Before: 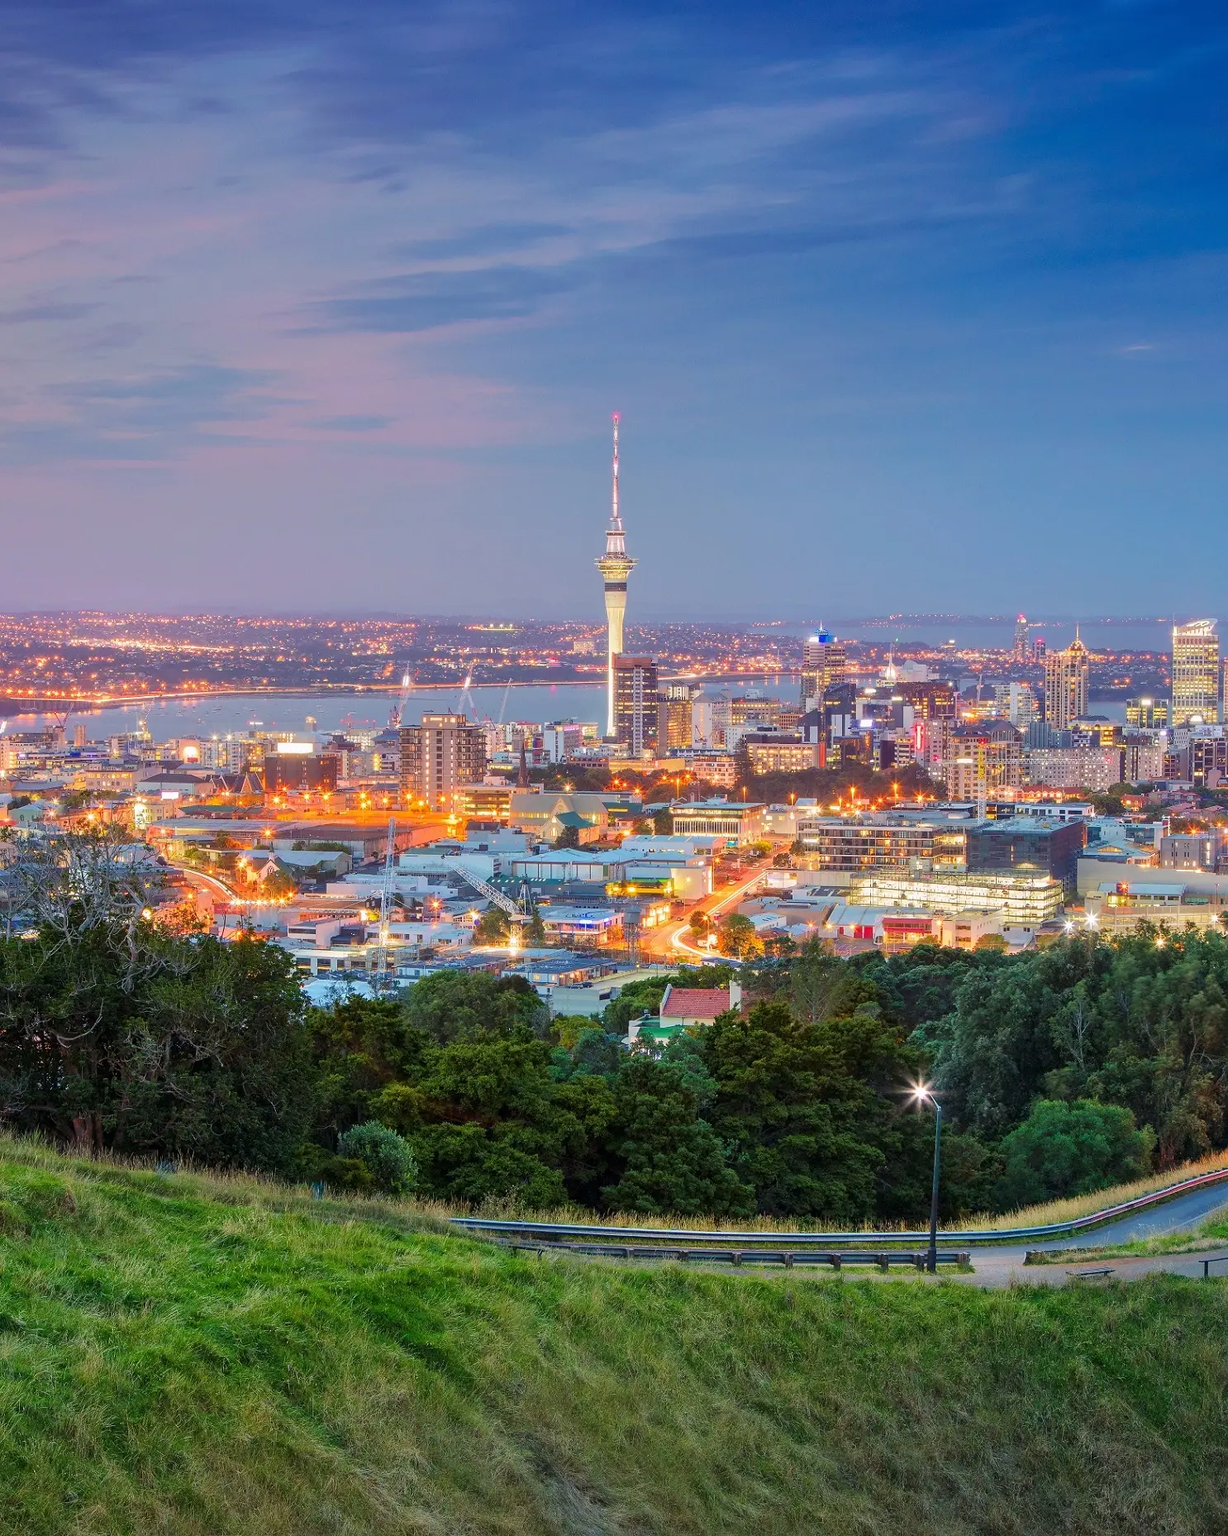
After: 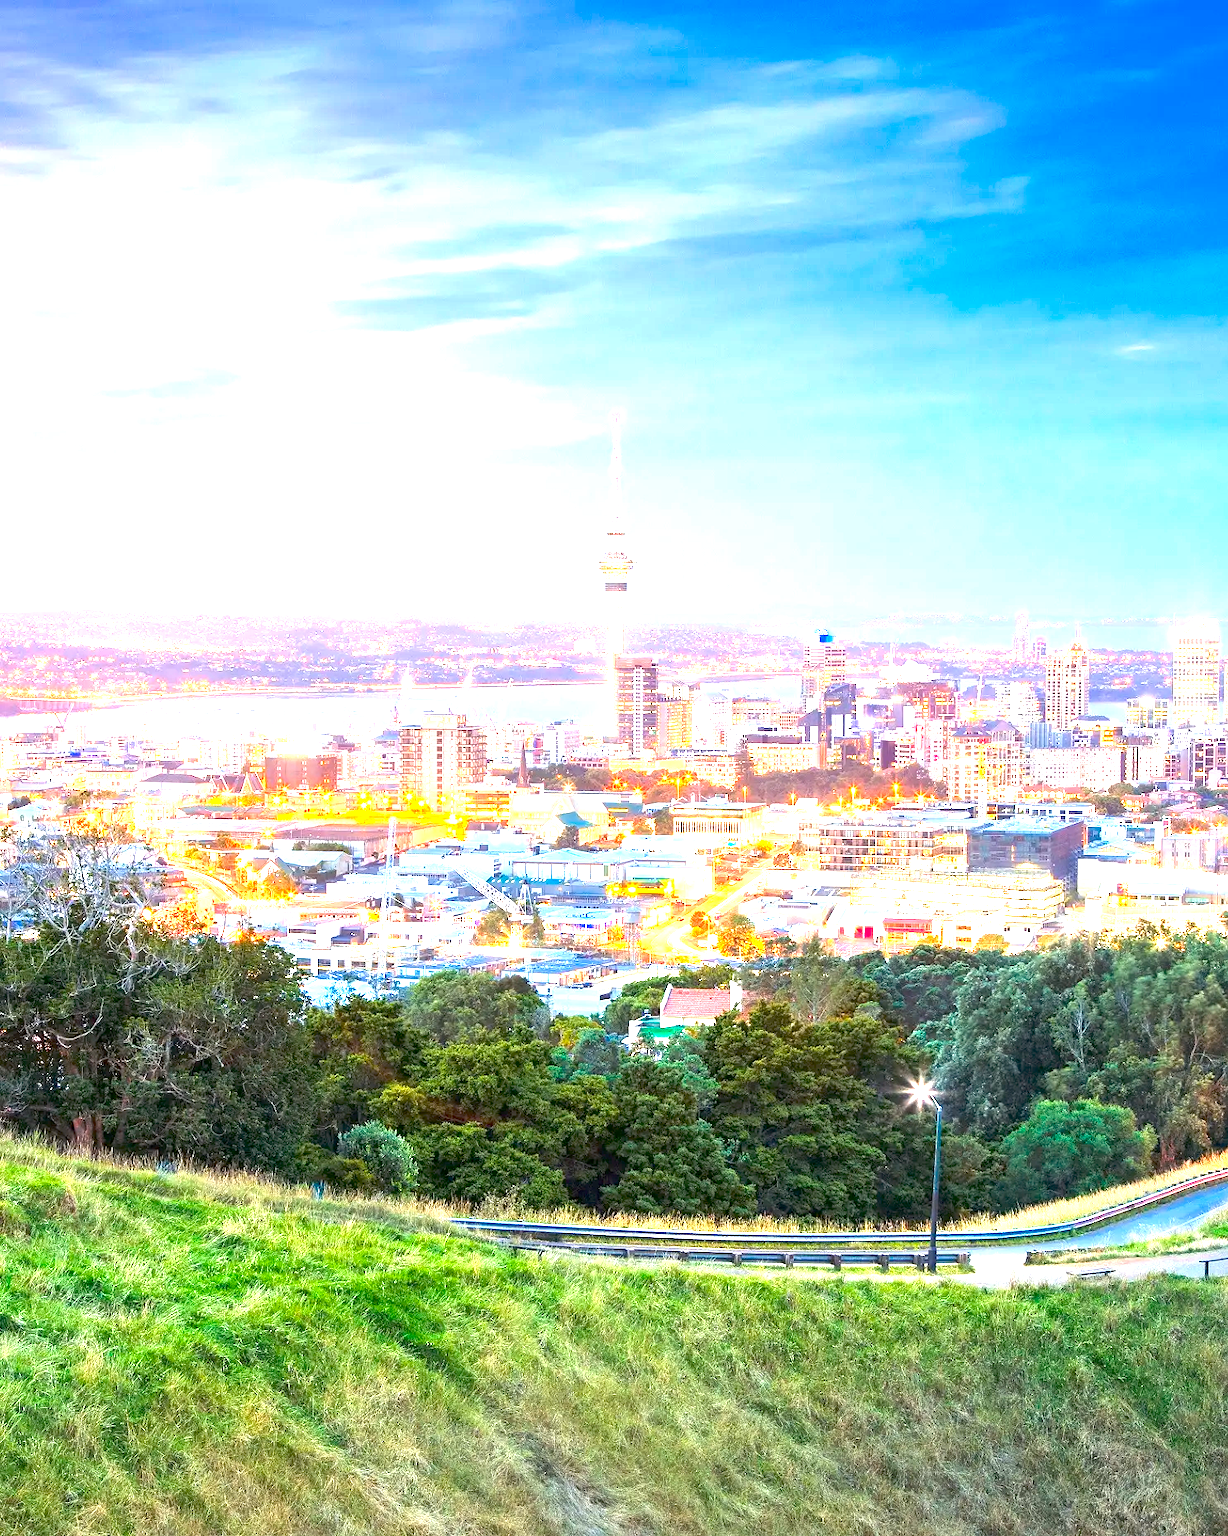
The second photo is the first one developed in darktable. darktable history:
exposure: black level correction 0, exposure 2.172 EV, compensate exposure bias true, compensate highlight preservation false
